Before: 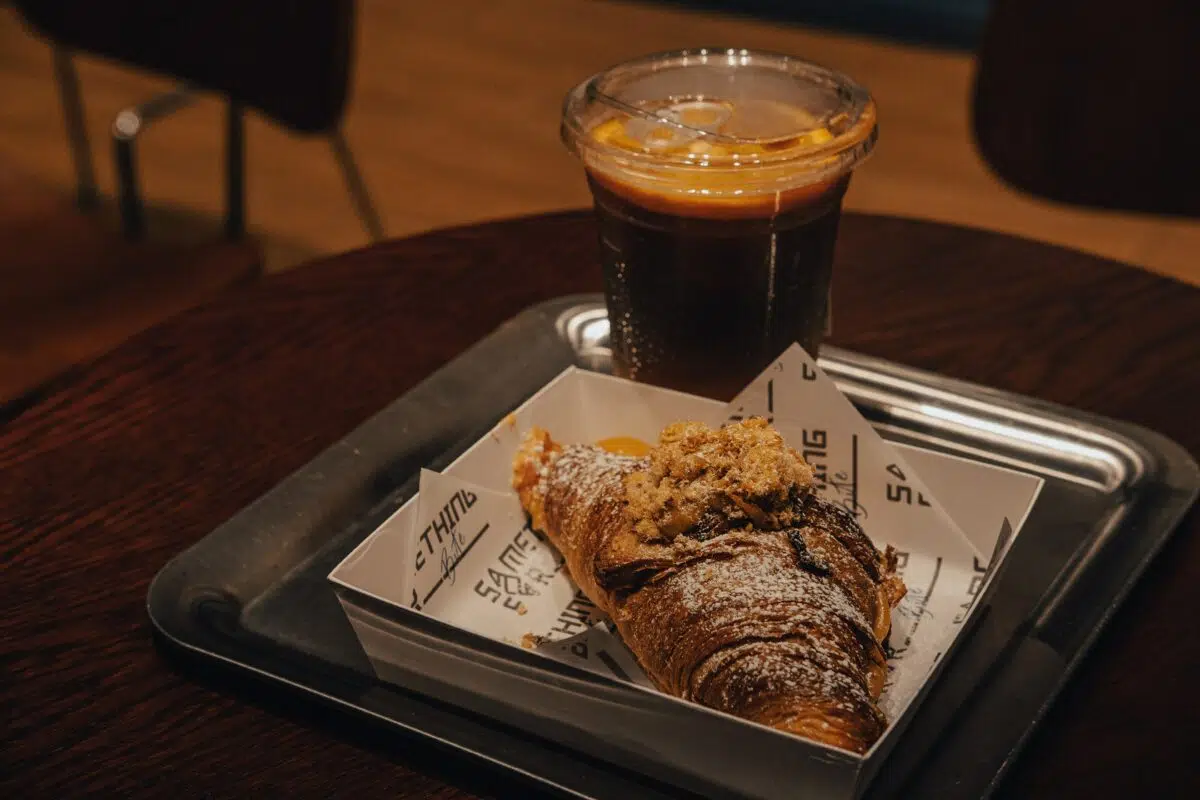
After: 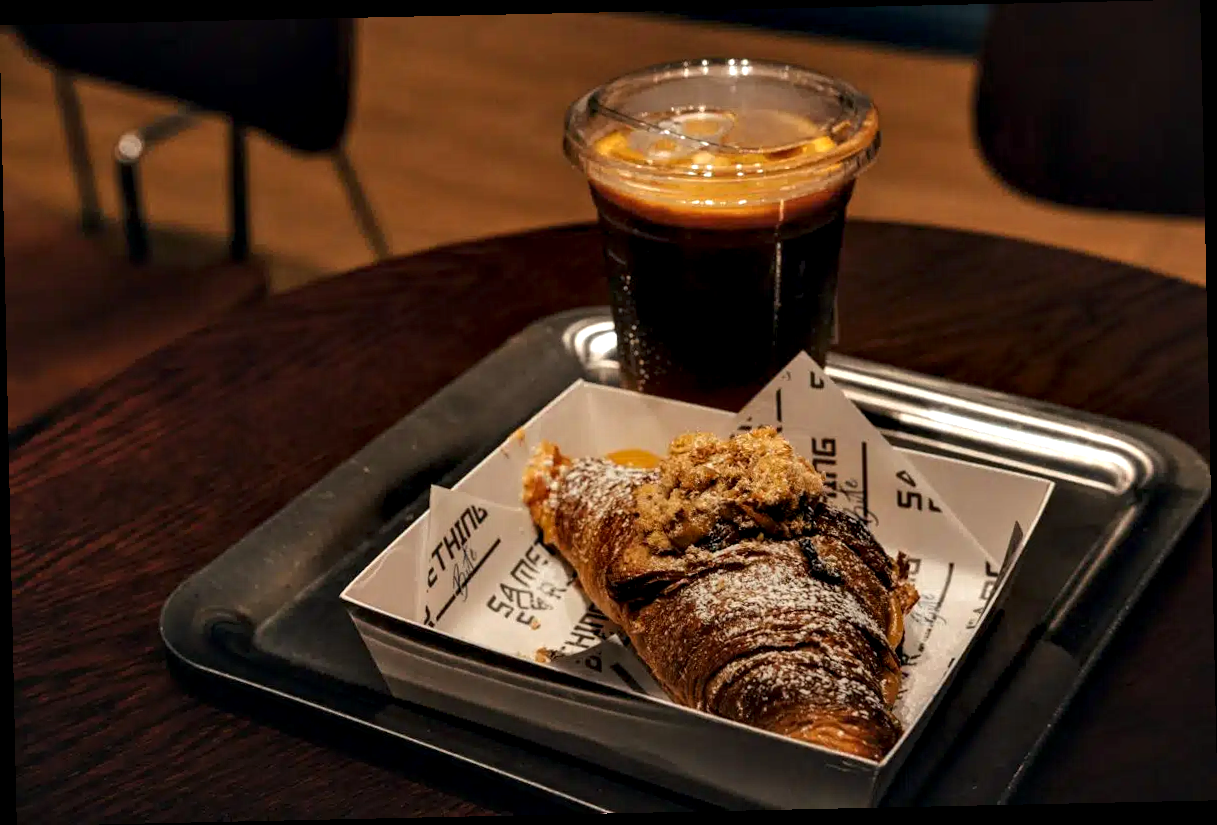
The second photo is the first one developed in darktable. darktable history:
contrast equalizer: octaves 7, y [[0.6 ×6], [0.55 ×6], [0 ×6], [0 ×6], [0 ×6]]
rotate and perspective: rotation -1.24°, automatic cropping off
